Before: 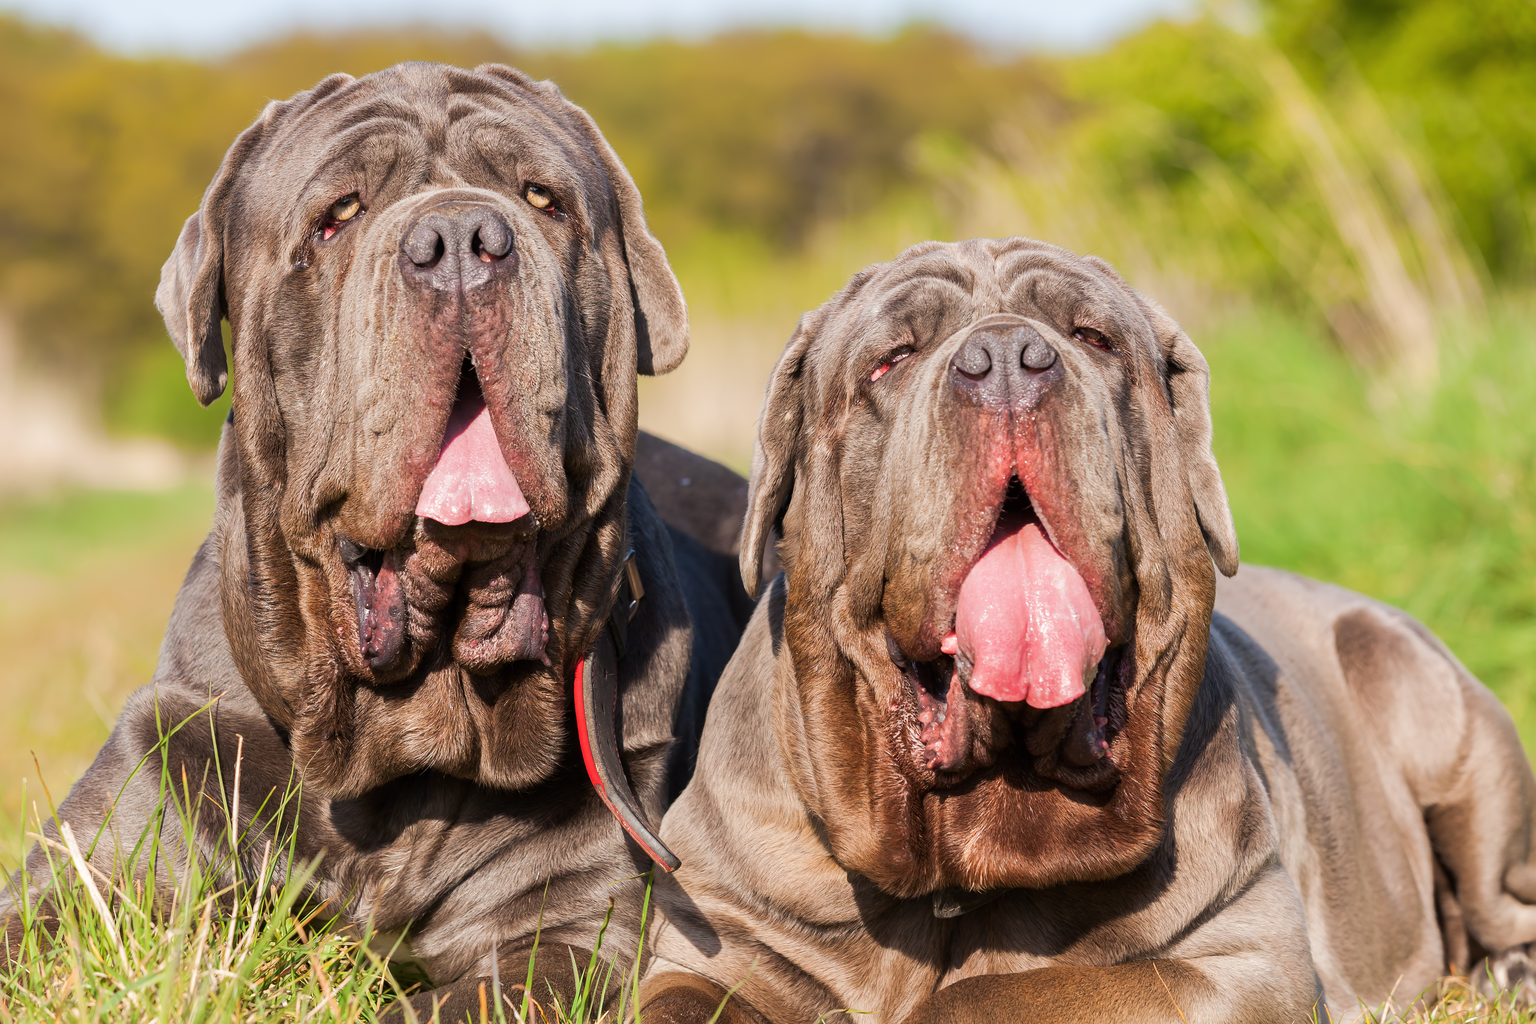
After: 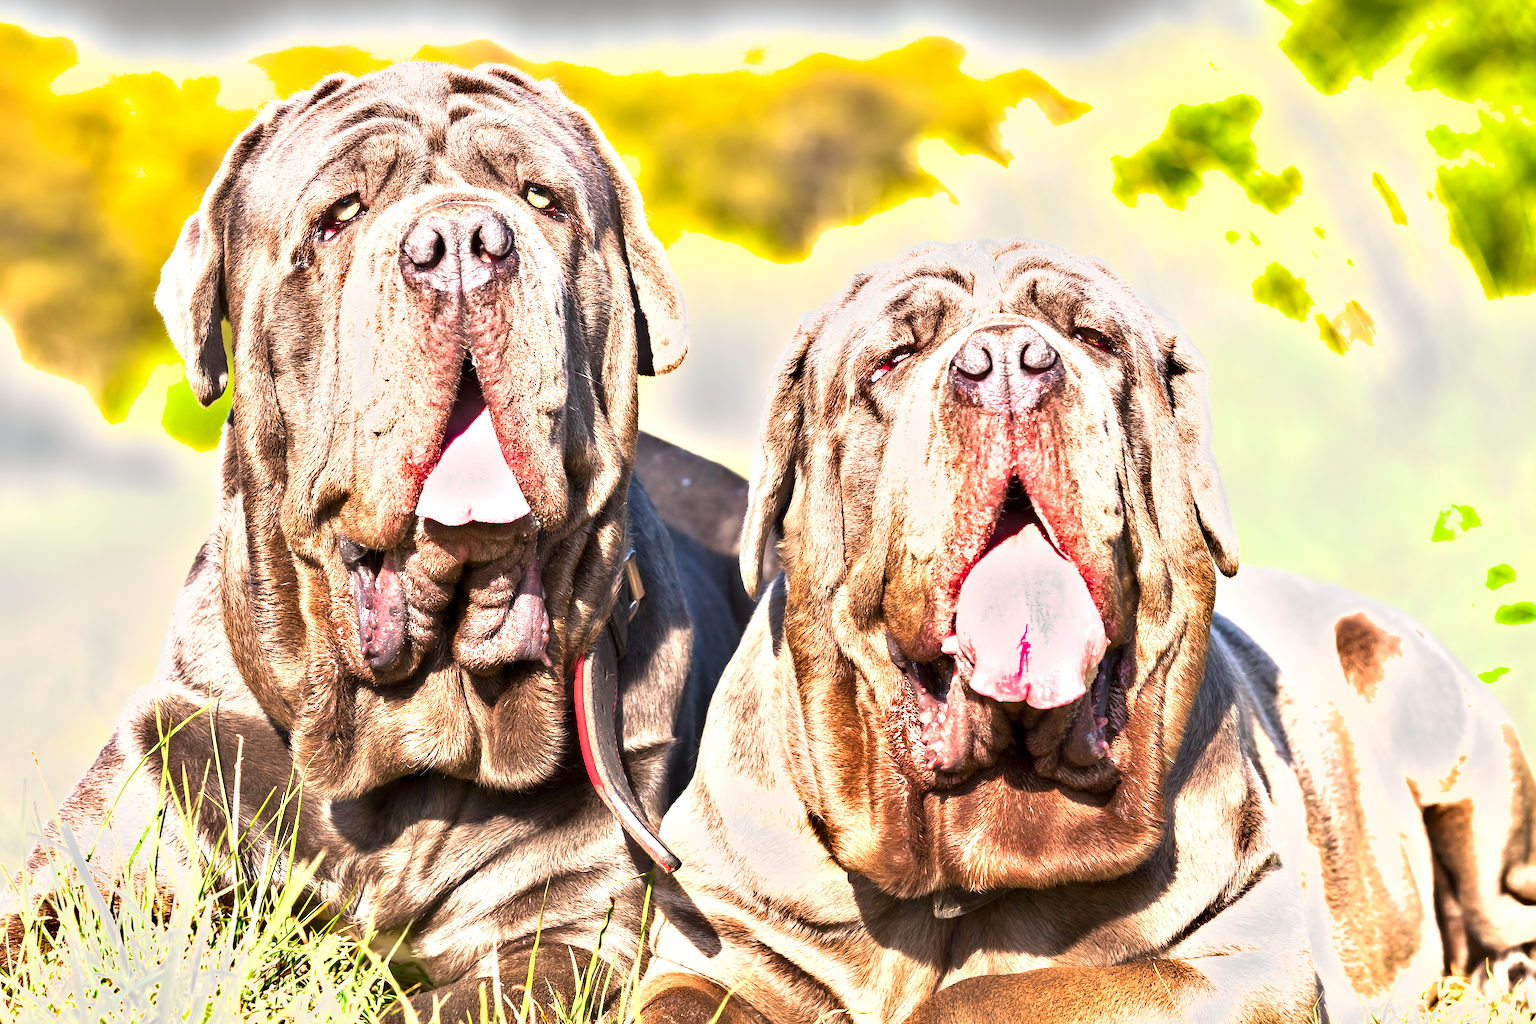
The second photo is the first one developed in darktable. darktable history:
shadows and highlights: shadows 43.71, white point adjustment -1.46, soften with gaussian
exposure: black level correction 0.001, exposure 1.719 EV, compensate exposure bias true, compensate highlight preservation false
